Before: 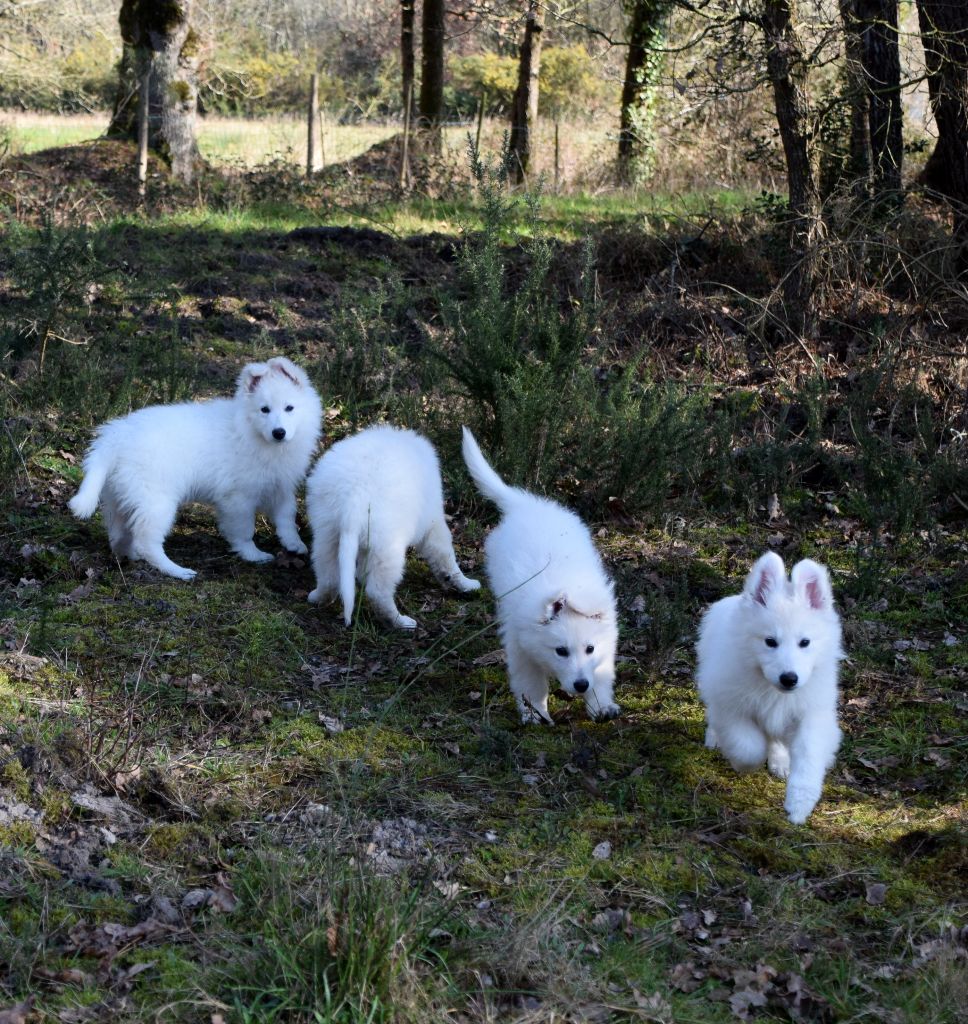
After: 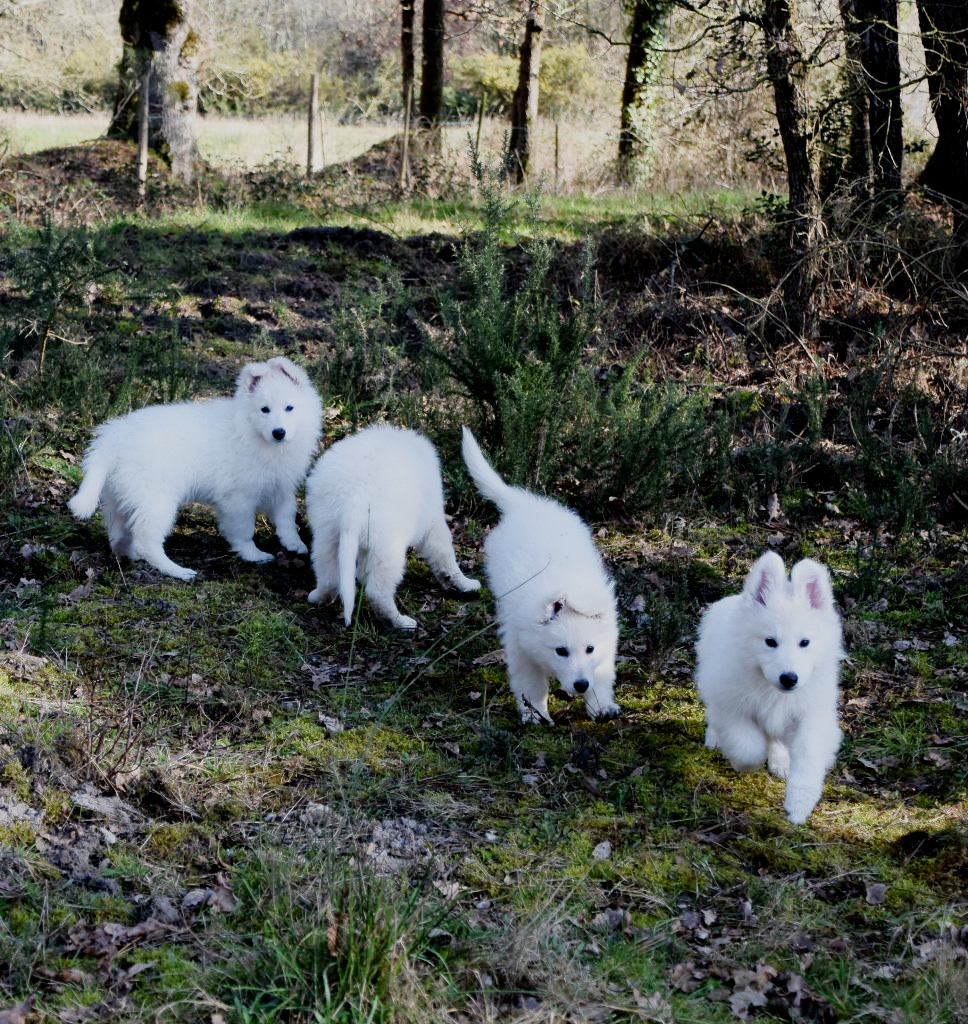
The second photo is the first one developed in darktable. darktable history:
exposure: exposure 1.223 EV, compensate highlight preservation false
filmic rgb: middle gray luminance 30%, black relative exposure -9 EV, white relative exposure 7 EV, threshold 6 EV, target black luminance 0%, hardness 2.94, latitude 2.04%, contrast 0.963, highlights saturation mix 5%, shadows ↔ highlights balance 12.16%, add noise in highlights 0, preserve chrominance no, color science v3 (2019), use custom middle-gray values true, iterations of high-quality reconstruction 0, contrast in highlights soft, enable highlight reconstruction true
